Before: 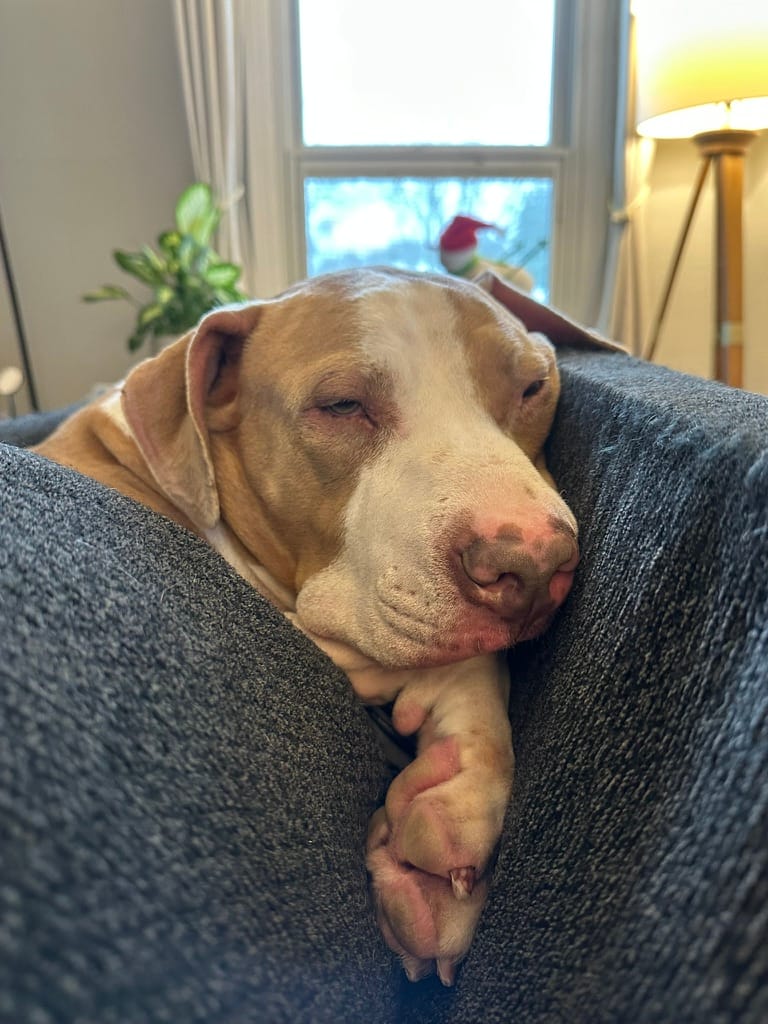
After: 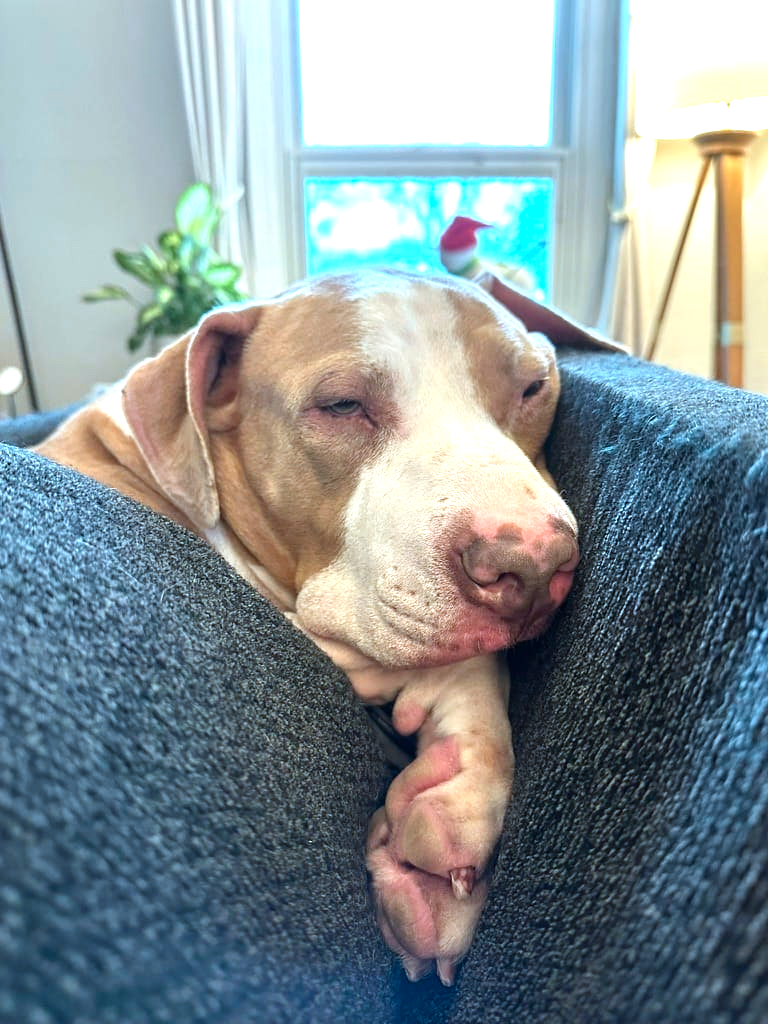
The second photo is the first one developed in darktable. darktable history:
color correction: highlights a* -9.35, highlights b* -23.15
levels: levels [0, 0.374, 0.749]
